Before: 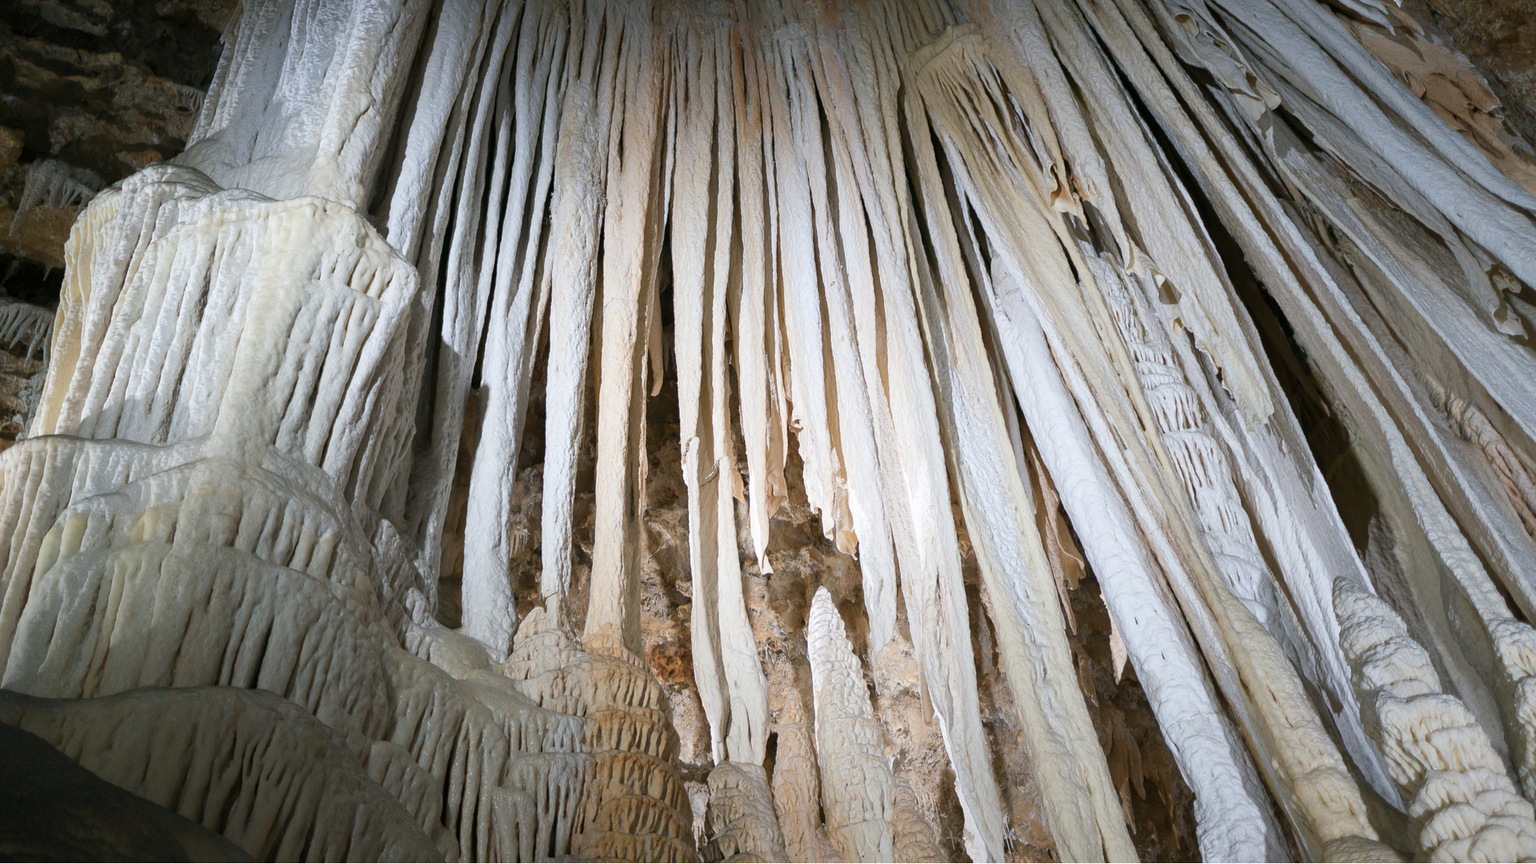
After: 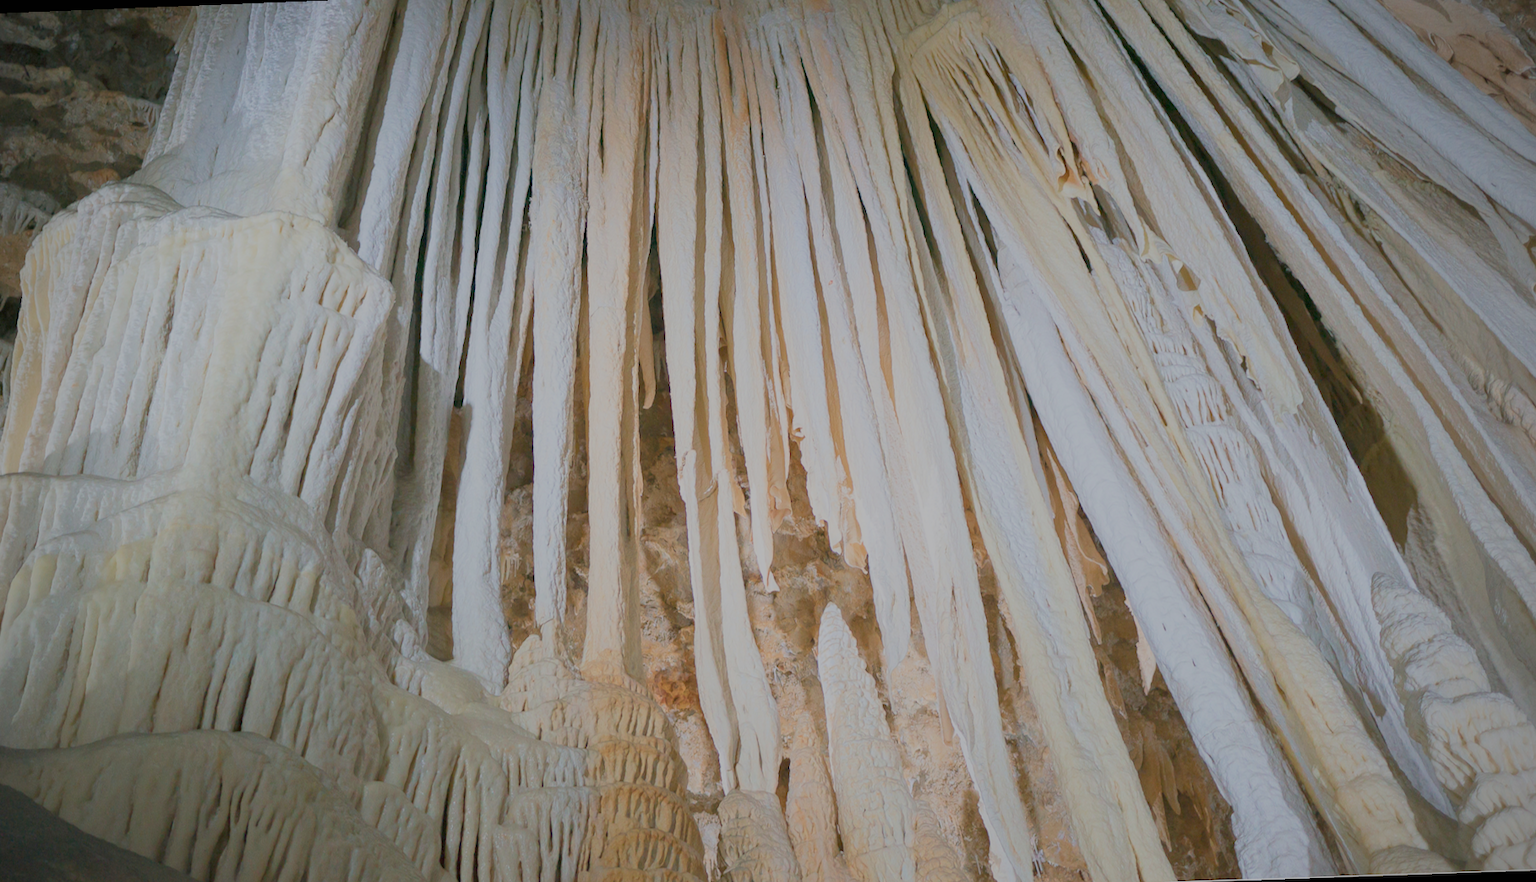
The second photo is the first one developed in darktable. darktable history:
rotate and perspective: rotation -2.12°, lens shift (vertical) 0.009, lens shift (horizontal) -0.008, automatic cropping original format, crop left 0.036, crop right 0.964, crop top 0.05, crop bottom 0.959
vignetting: on, module defaults
filmic rgb: black relative exposure -16 EV, white relative exposure 8 EV, threshold 3 EV, hardness 4.17, latitude 50%, contrast 0.5, color science v5 (2021), contrast in shadows safe, contrast in highlights safe, enable highlight reconstruction true
exposure: exposure 0.661 EV, compensate highlight preservation false
